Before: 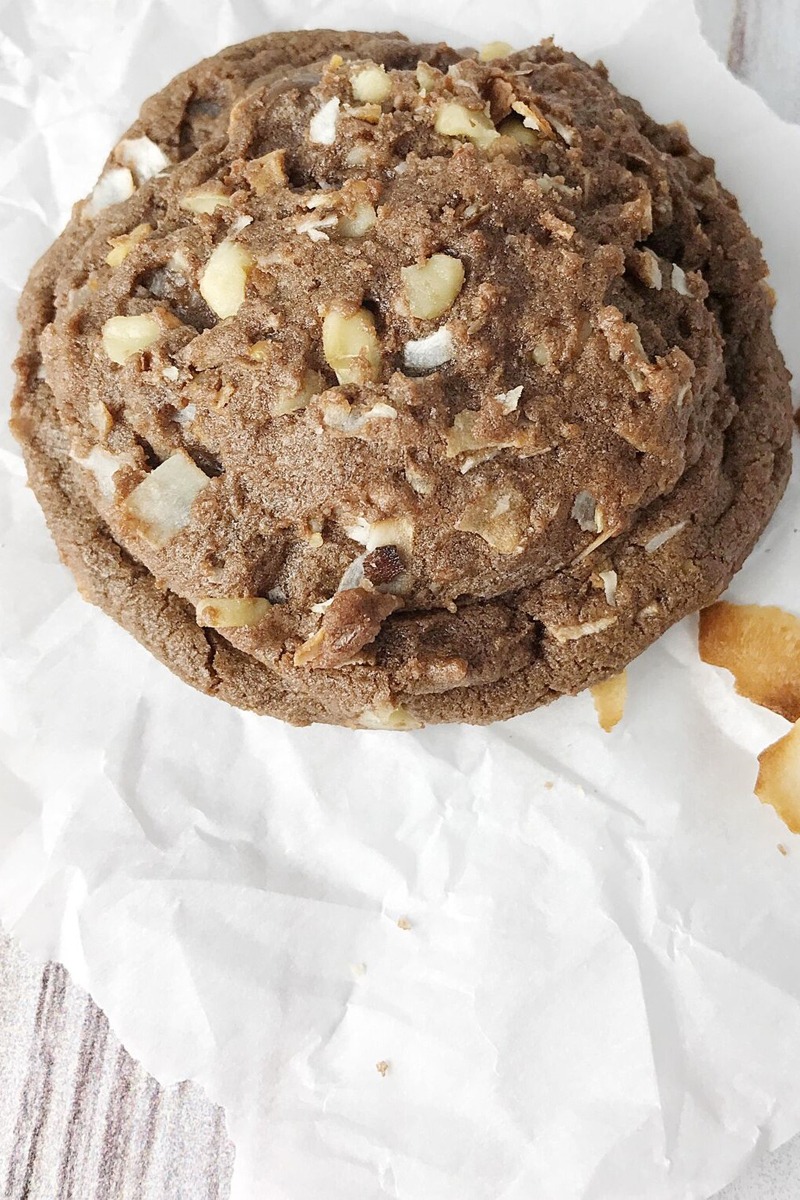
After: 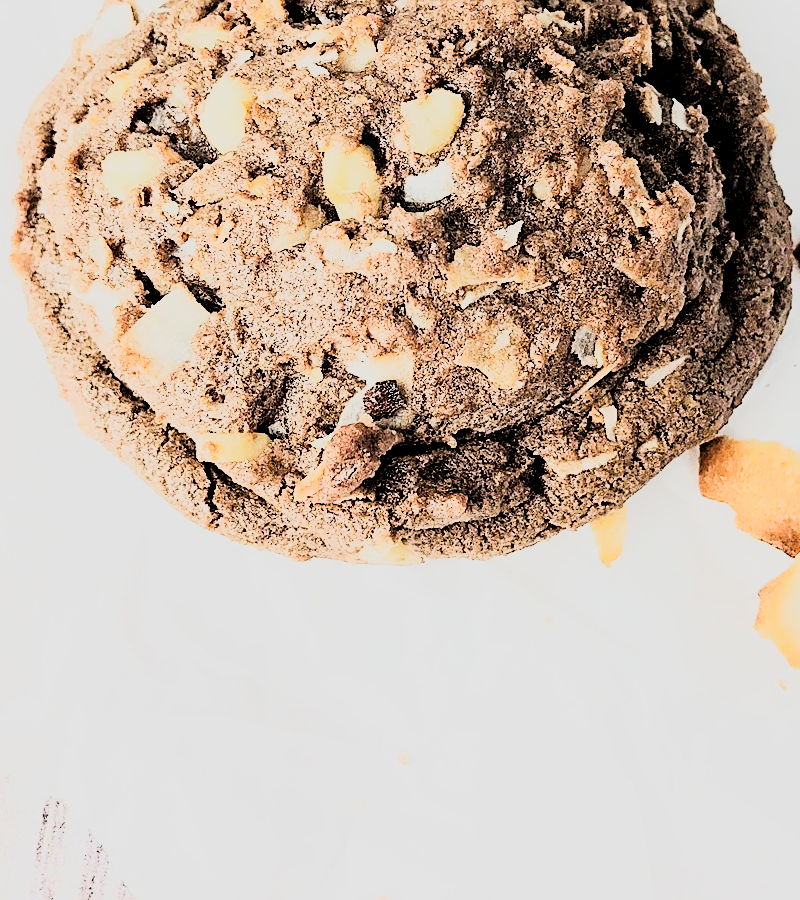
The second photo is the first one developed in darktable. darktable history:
crop: top 13.819%, bottom 11.169%
sharpen: on, module defaults
filmic rgb: black relative exposure -5 EV, hardness 2.88, contrast 1.3, highlights saturation mix -30%
rgb curve: curves: ch0 [(0, 0) (0.21, 0.15) (0.24, 0.21) (0.5, 0.75) (0.75, 0.96) (0.89, 0.99) (1, 1)]; ch1 [(0, 0.02) (0.21, 0.13) (0.25, 0.2) (0.5, 0.67) (0.75, 0.9) (0.89, 0.97) (1, 1)]; ch2 [(0, 0.02) (0.21, 0.13) (0.25, 0.2) (0.5, 0.67) (0.75, 0.9) (0.89, 0.97) (1, 1)], compensate middle gray true
